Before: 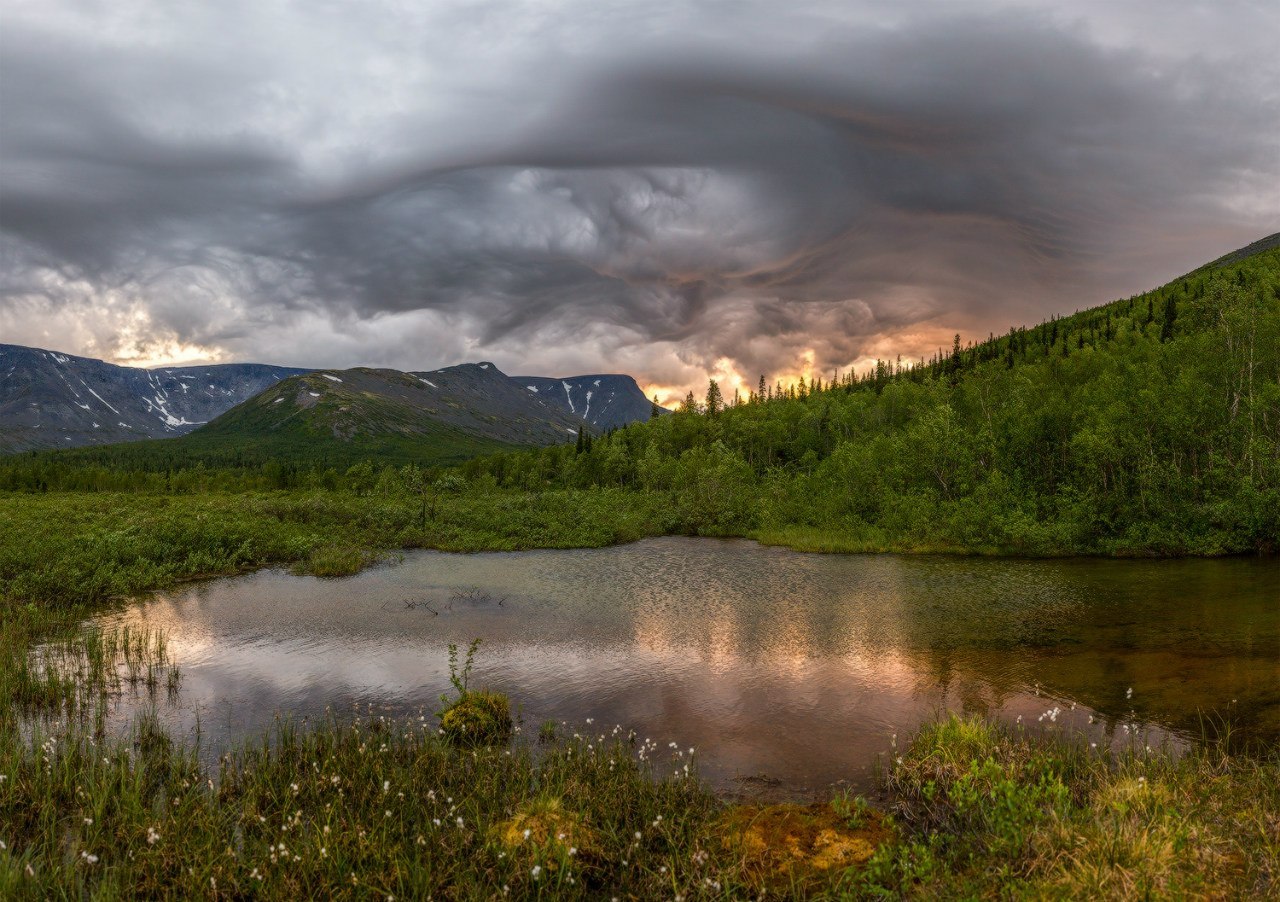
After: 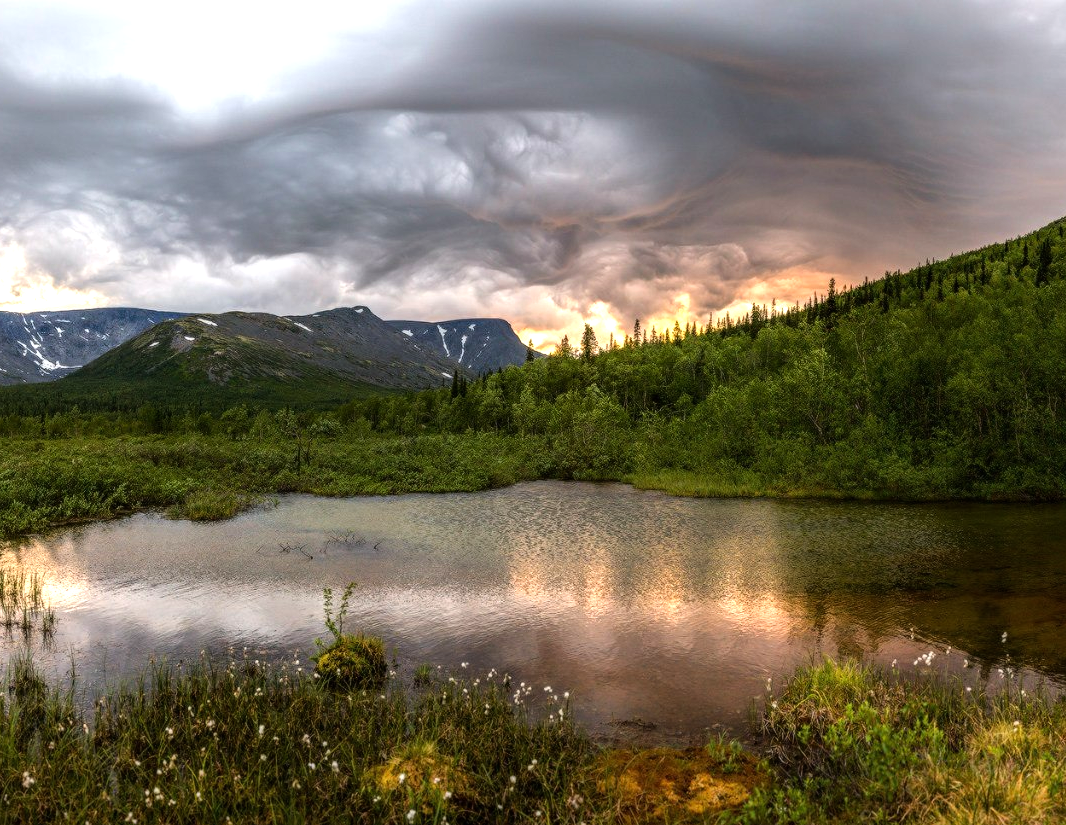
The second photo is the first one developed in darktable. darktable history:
tone equalizer: -8 EV -1.06 EV, -7 EV -1.02 EV, -6 EV -0.839 EV, -5 EV -0.597 EV, -3 EV 0.567 EV, -2 EV 0.86 EV, -1 EV 1 EV, +0 EV 1.07 EV, mask exposure compensation -0.505 EV
crop: left 9.781%, top 6.223%, right 6.912%, bottom 2.244%
